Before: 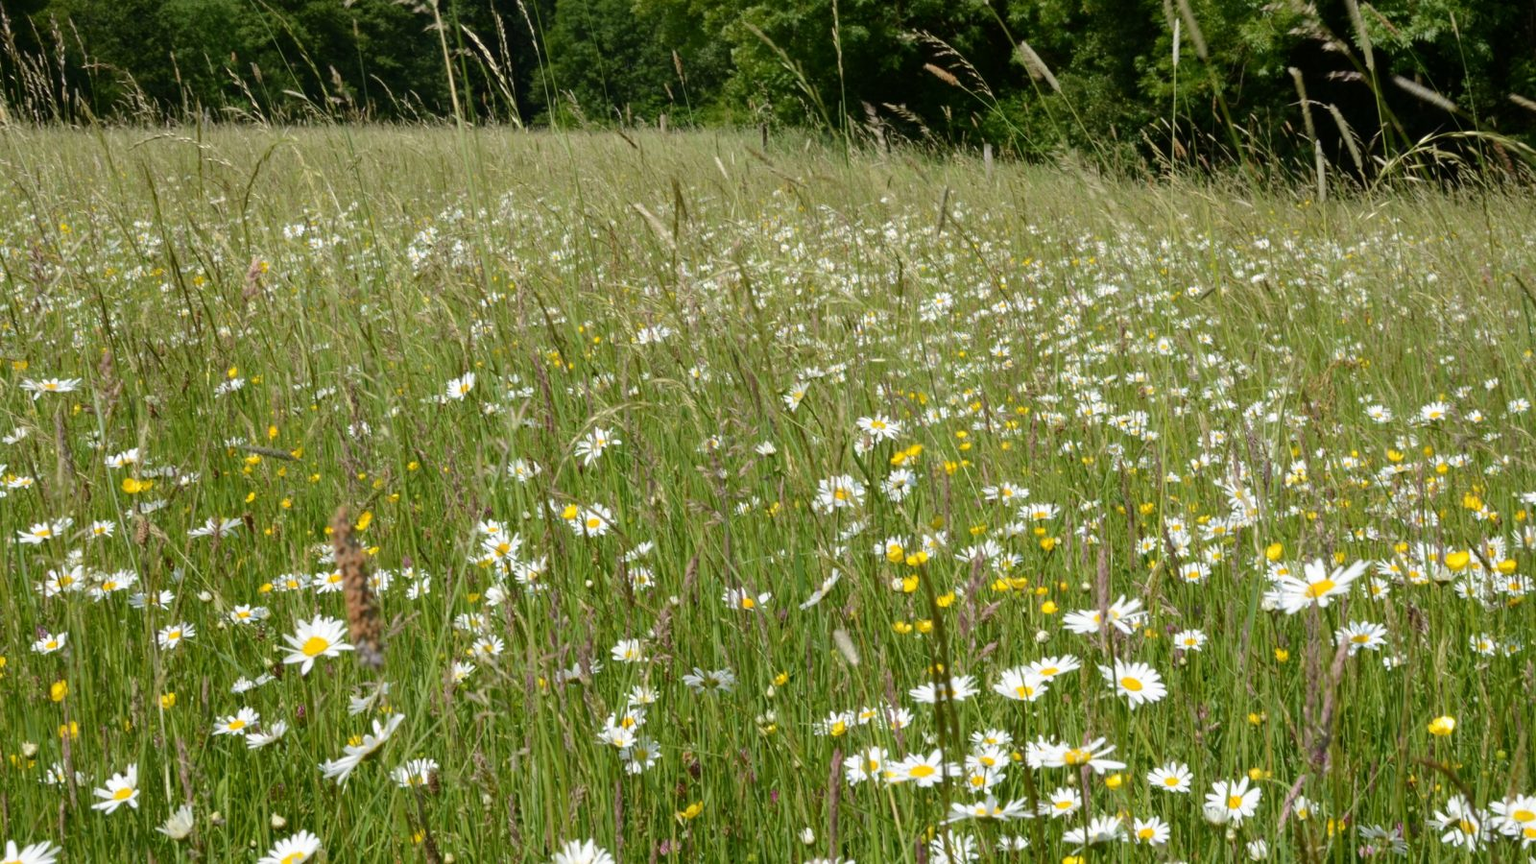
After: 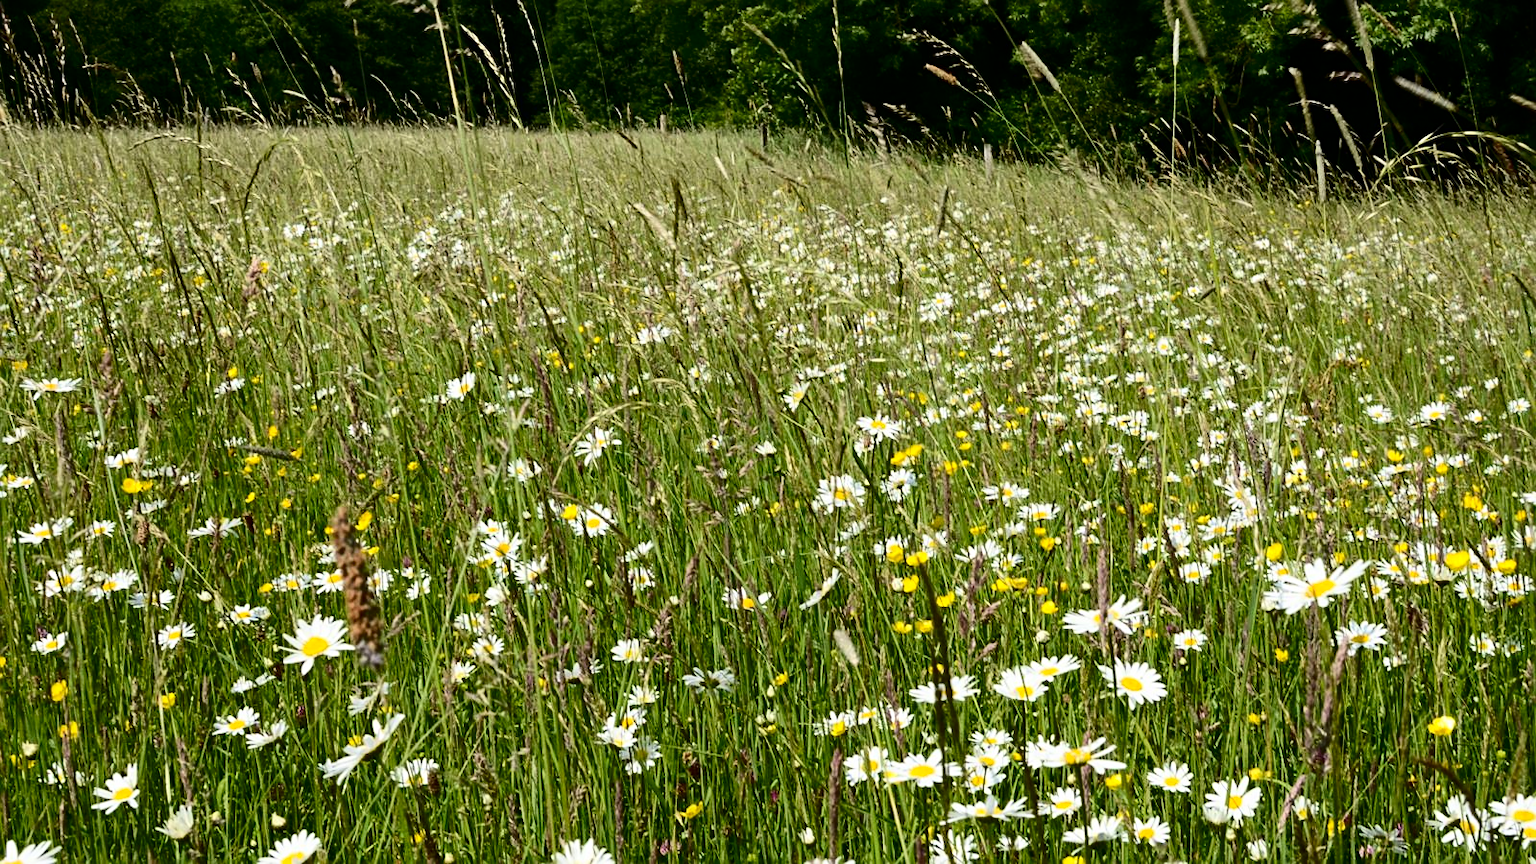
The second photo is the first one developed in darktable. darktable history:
levels: mode automatic, levels [0.062, 0.494, 0.925]
sharpen: on, module defaults
contrast brightness saturation: contrast 0.316, brightness -0.08, saturation 0.166
